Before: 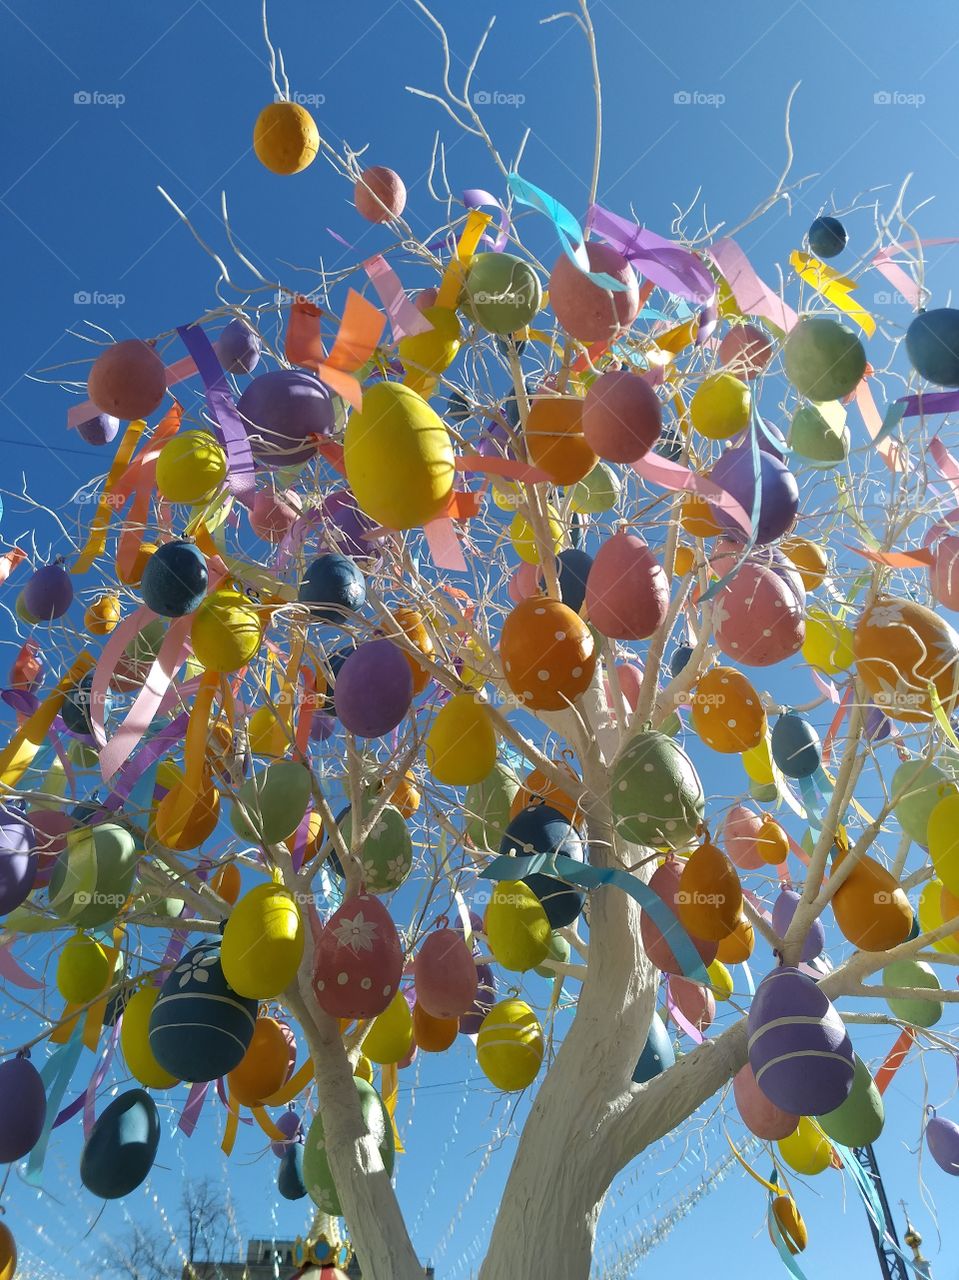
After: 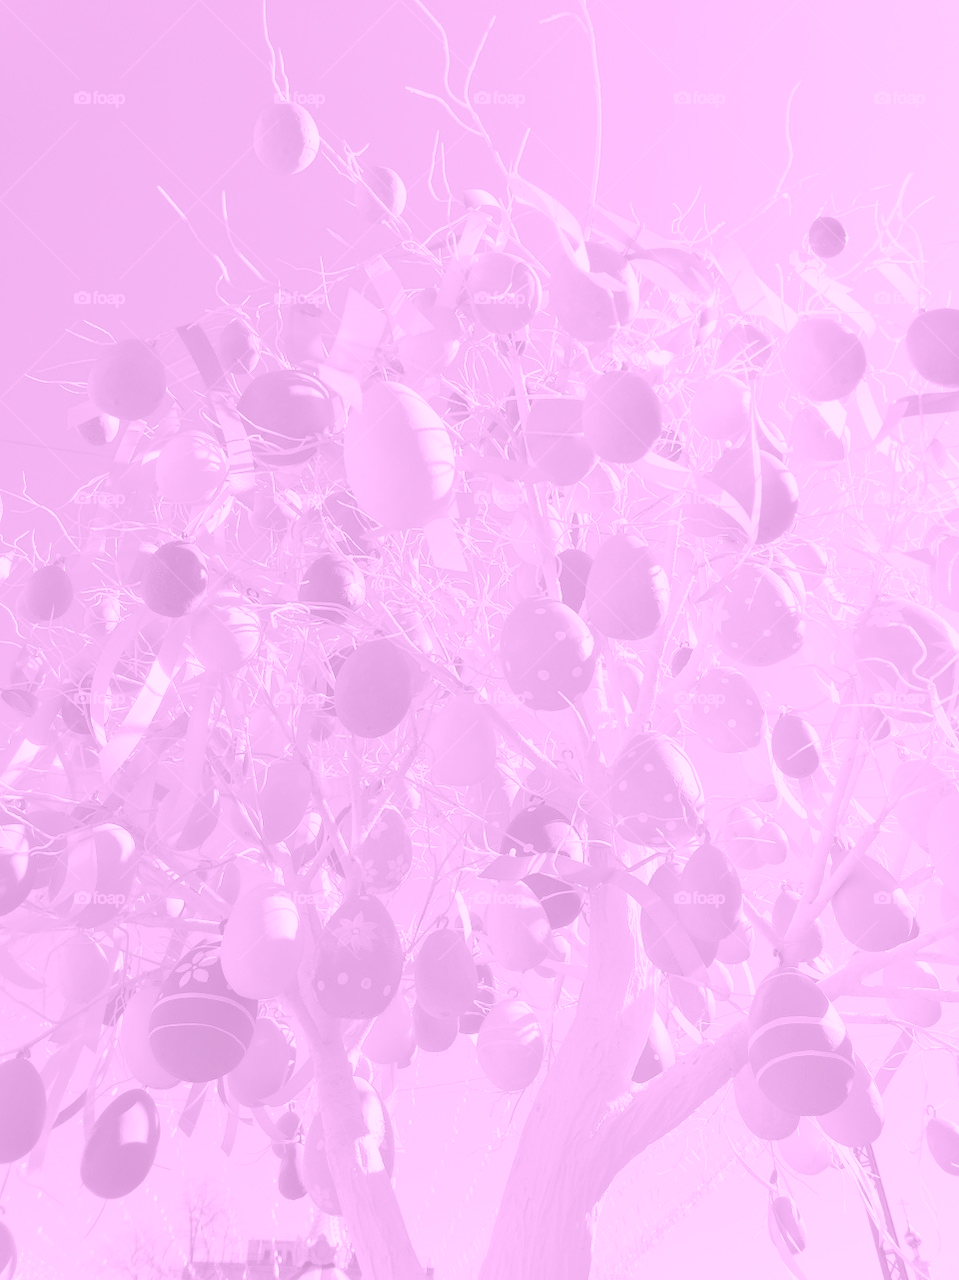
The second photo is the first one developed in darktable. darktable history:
colorize: hue 331.2°, saturation 75%, source mix 30.28%, lightness 70.52%, version 1
white balance: red 0.984, blue 1.059
